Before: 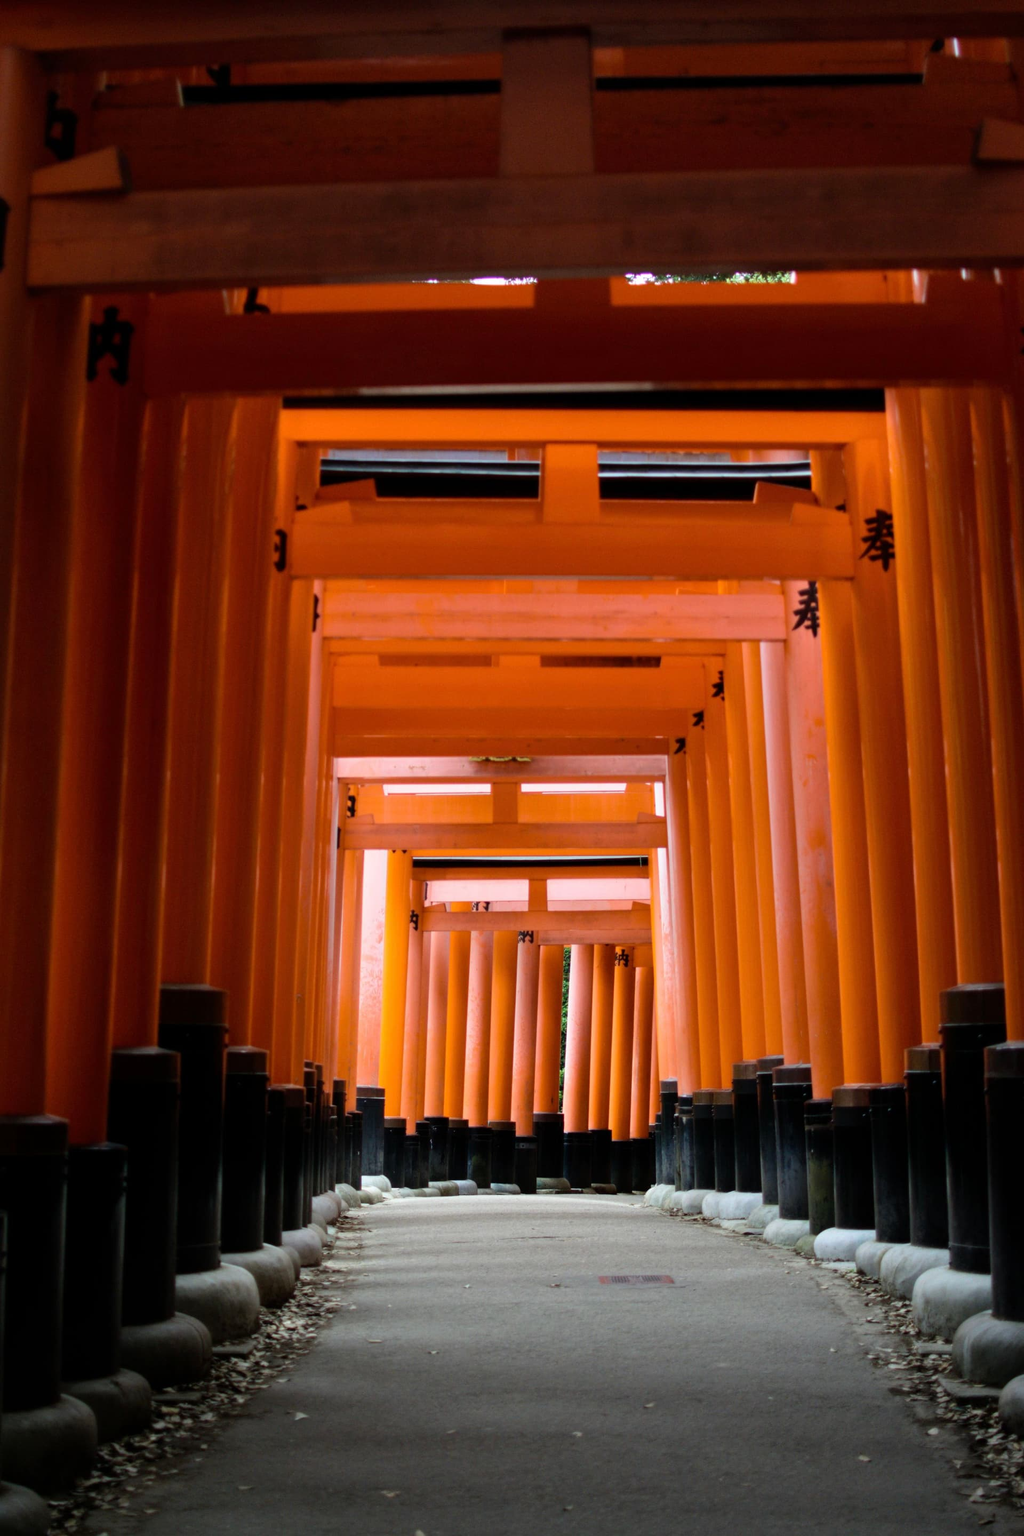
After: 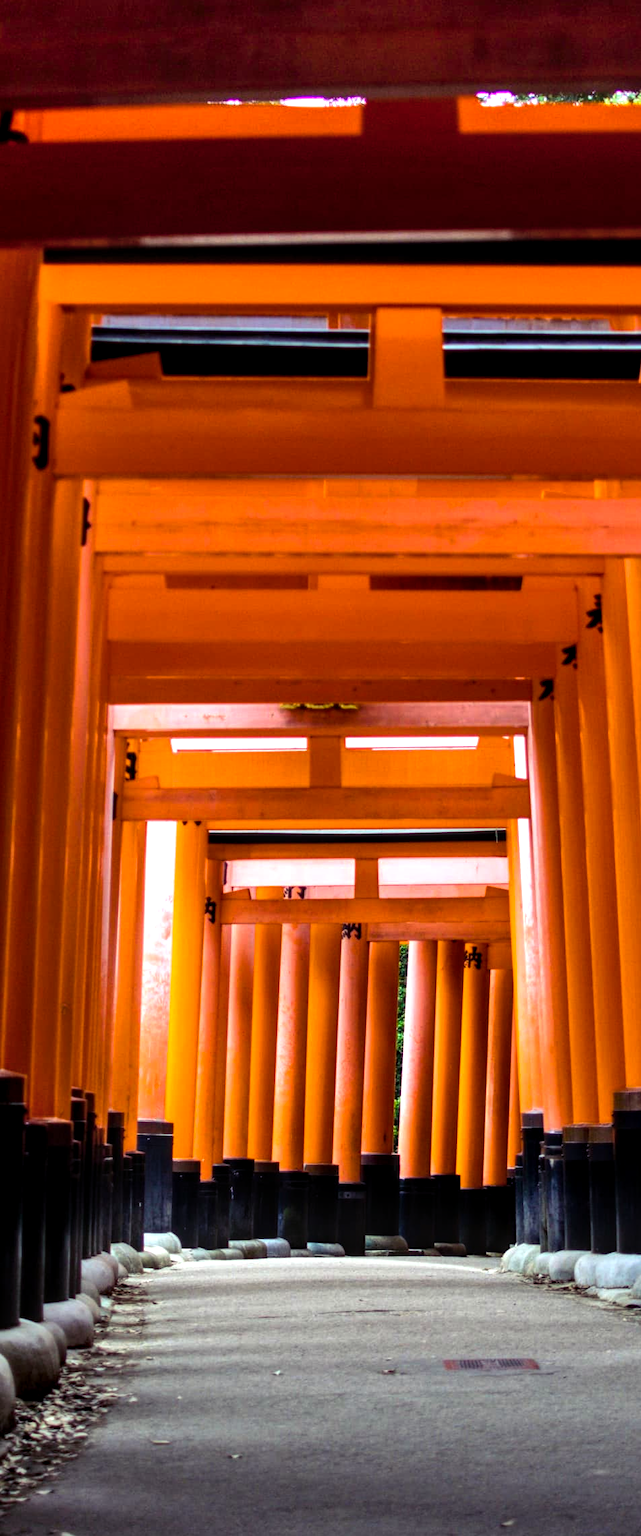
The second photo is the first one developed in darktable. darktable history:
local contrast: detail 130%
crop and rotate: angle 0.02°, left 24.242%, top 13.056%, right 26.111%, bottom 7.778%
shadows and highlights: low approximation 0.01, soften with gaussian
color balance rgb: shadows lift › luminance -21.905%, shadows lift › chroma 8.744%, shadows lift › hue 283.37°, linear chroma grading › global chroma 15.613%, perceptual saturation grading › global saturation 18.965%, perceptual brilliance grading › global brilliance 14.828%, perceptual brilliance grading › shadows -34.488%, global vibrance 11.905%
